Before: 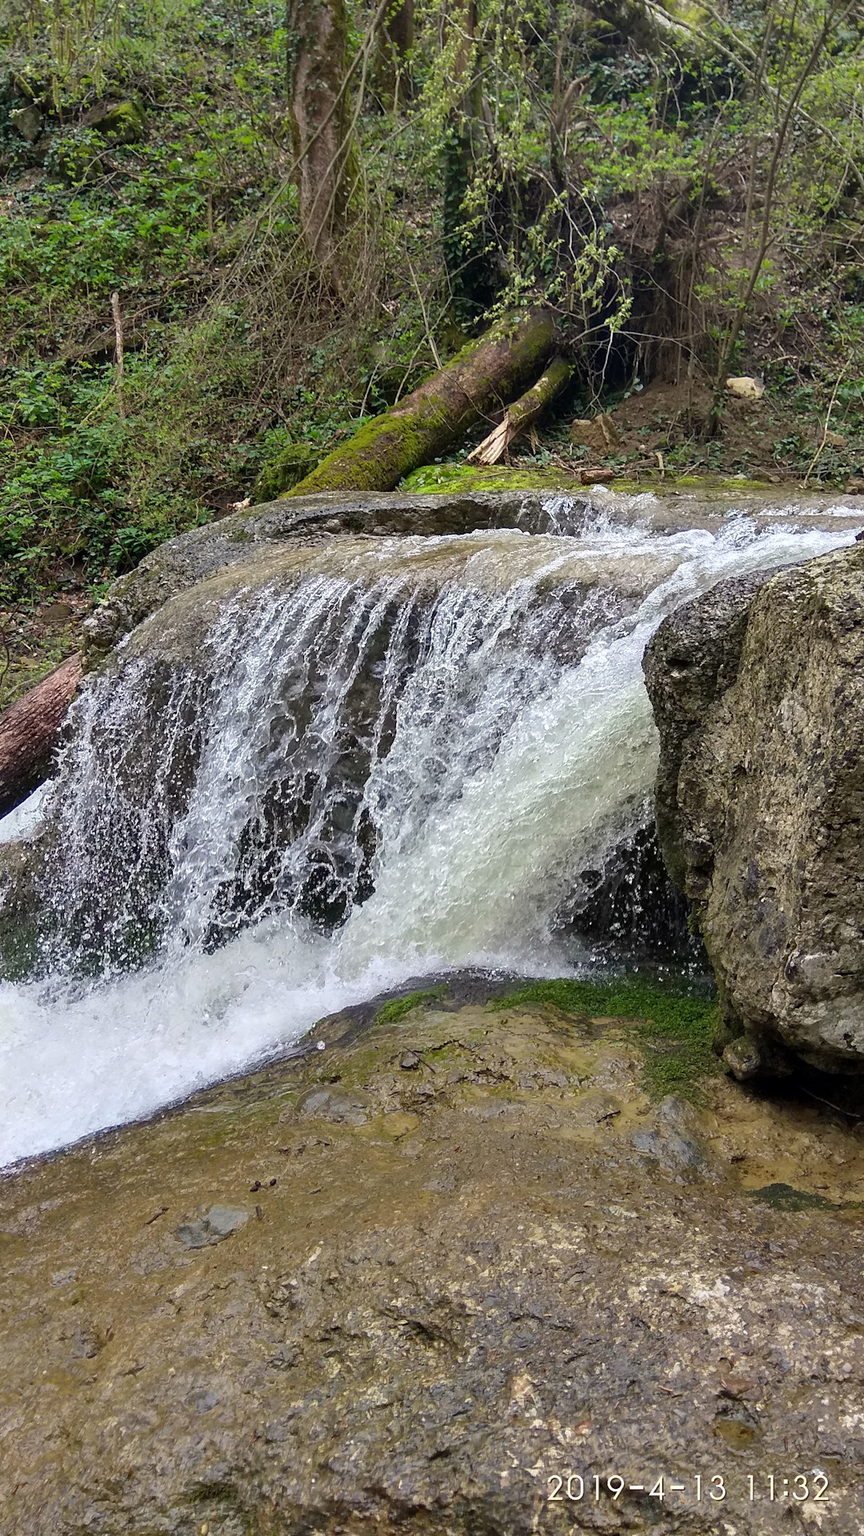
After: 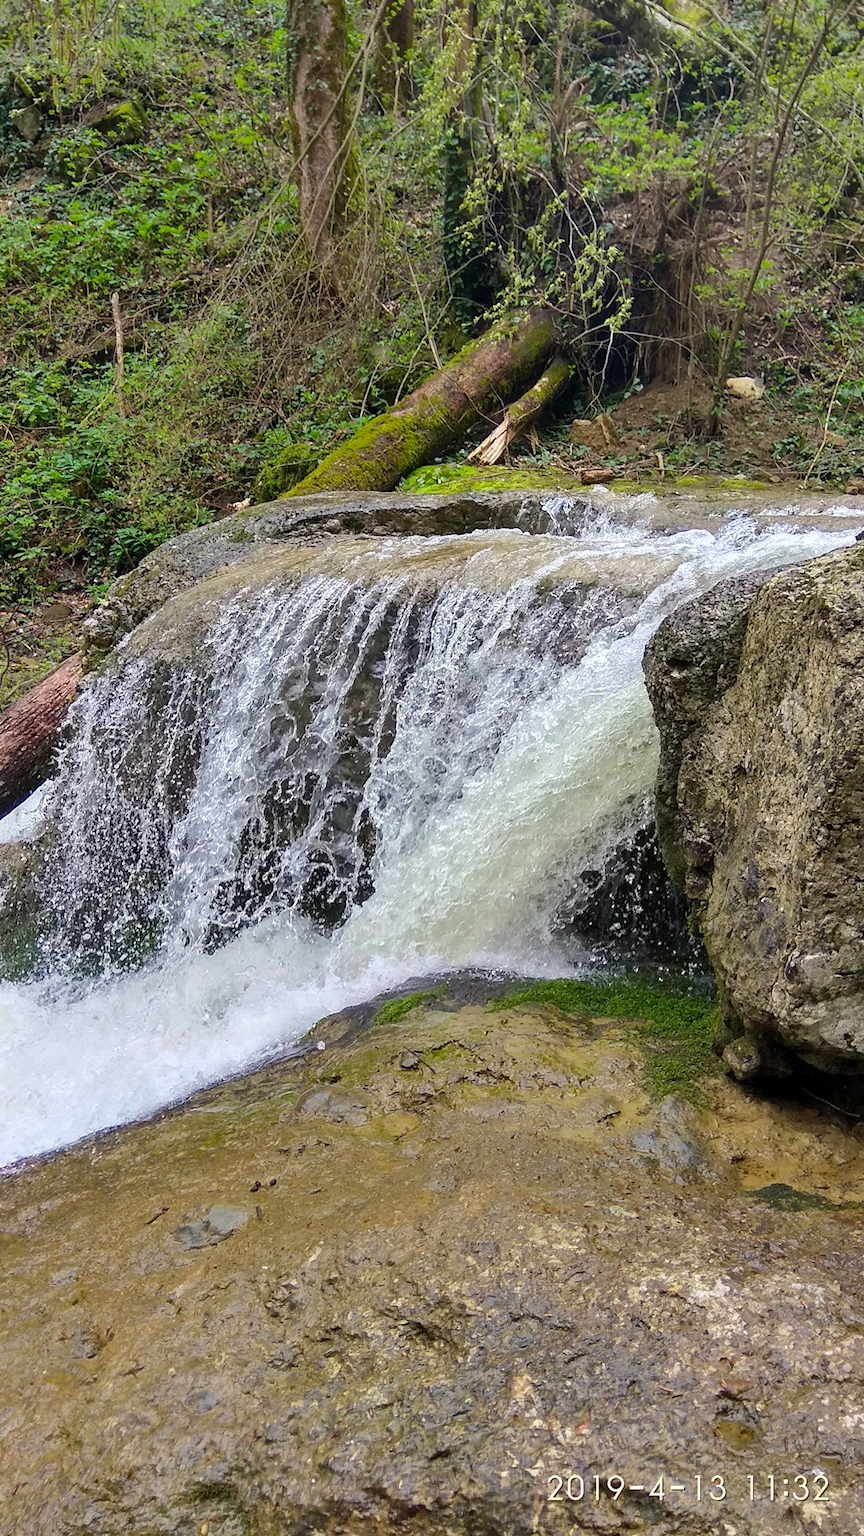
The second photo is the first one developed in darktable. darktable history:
color balance rgb: perceptual saturation grading › global saturation 0.592%, perceptual brilliance grading › mid-tones 10.134%, perceptual brilliance grading › shadows 15.354%, global vibrance 20%
